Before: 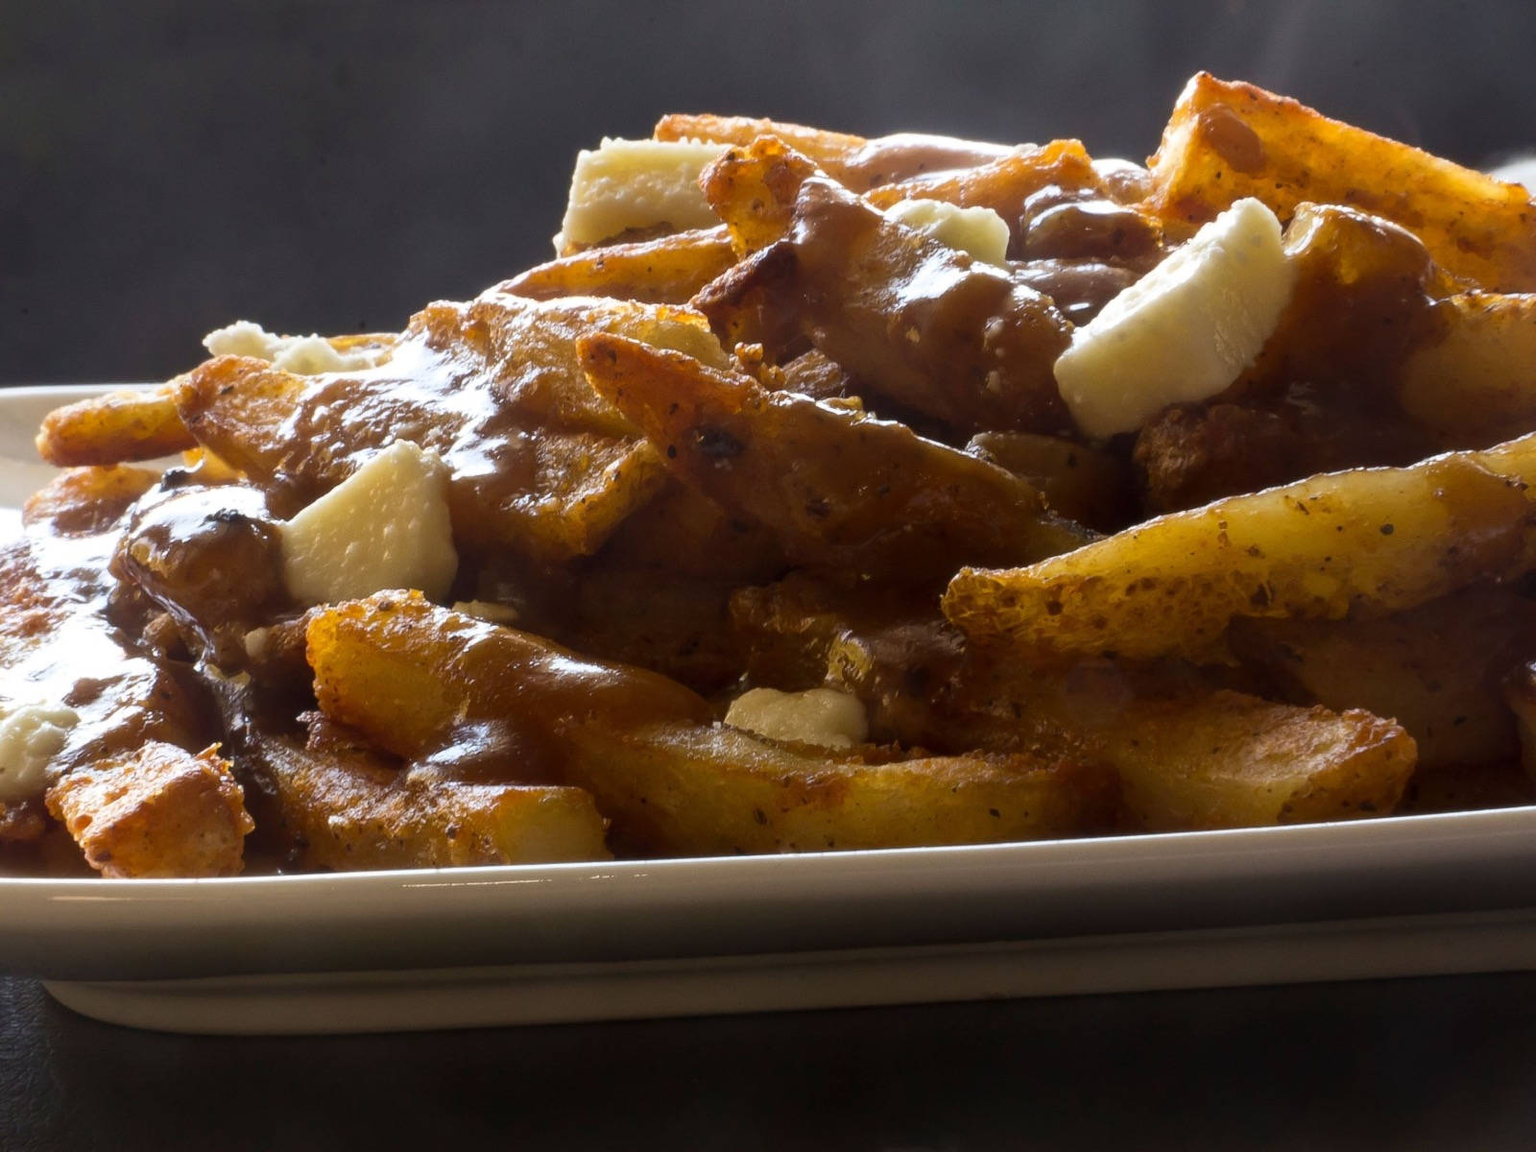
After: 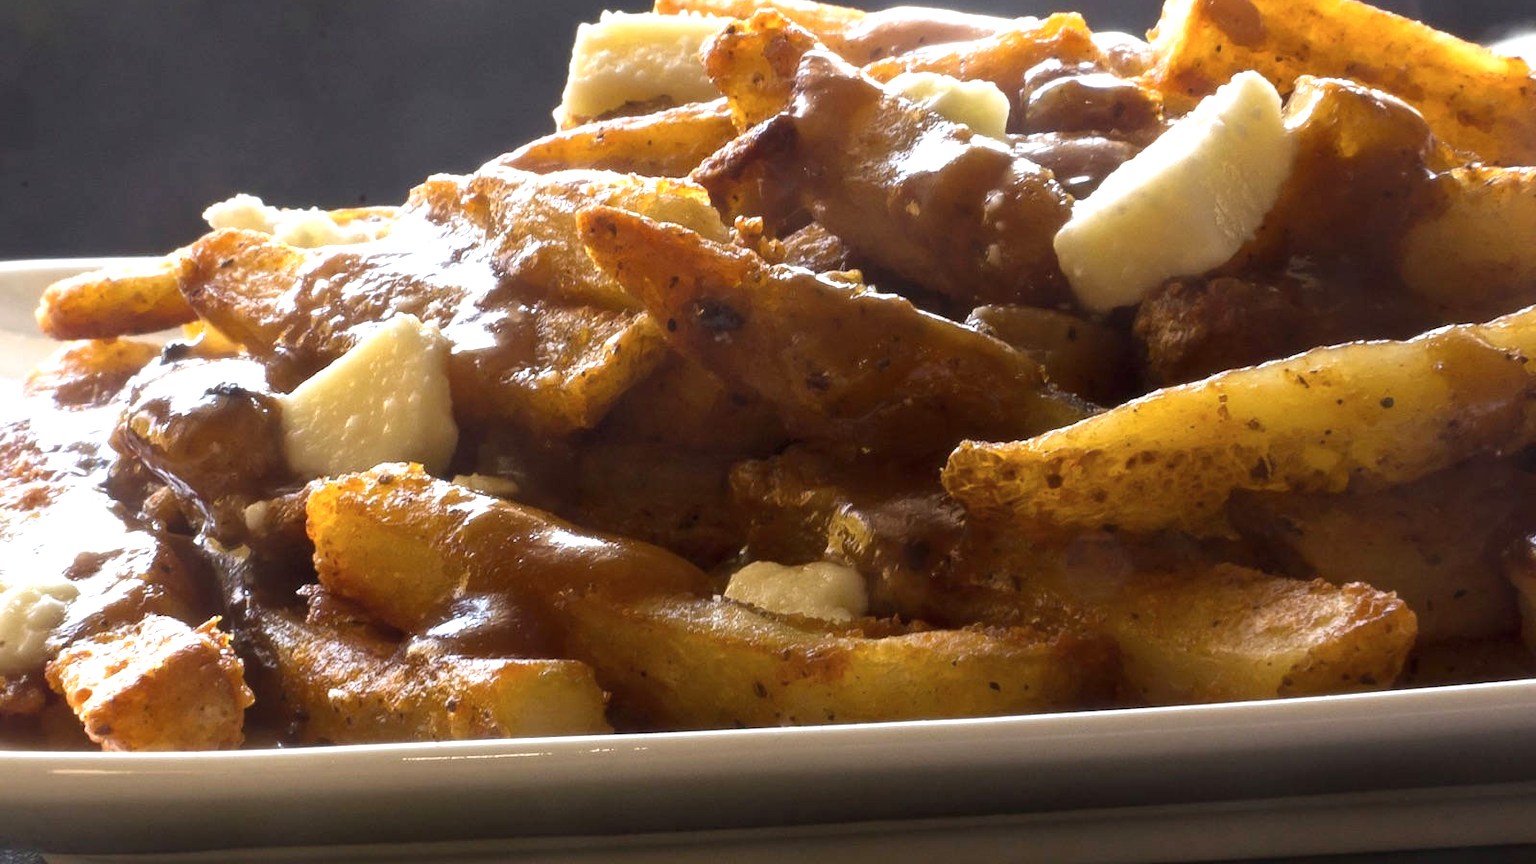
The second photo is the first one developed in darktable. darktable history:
crop: top 11.009%, bottom 13.963%
exposure: black level correction 0, exposure 0.702 EV, compensate highlight preservation false
contrast brightness saturation: saturation -0.069
